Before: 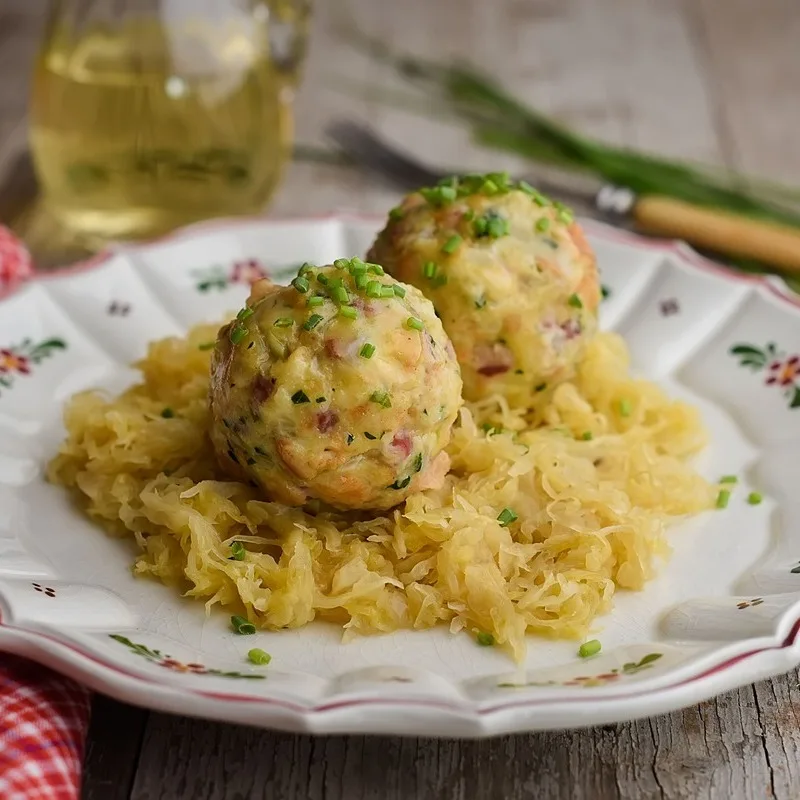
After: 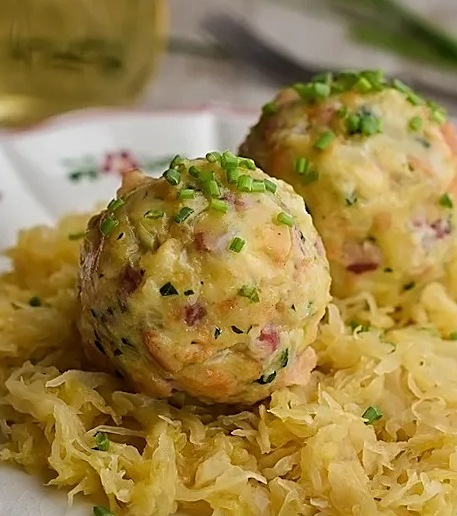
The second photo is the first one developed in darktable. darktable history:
crop: left 16.202%, top 11.208%, right 26.045%, bottom 20.557%
rotate and perspective: rotation 1.57°, crop left 0.018, crop right 0.982, crop top 0.039, crop bottom 0.961
sharpen: on, module defaults
